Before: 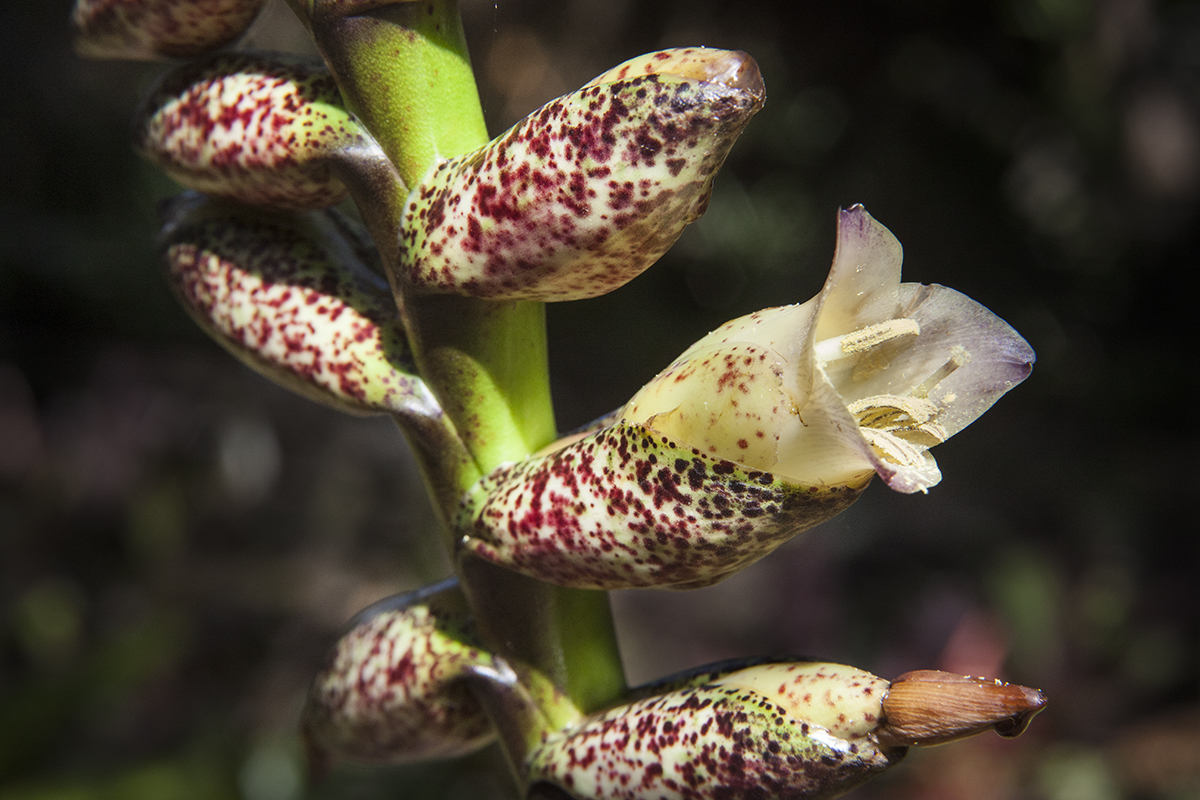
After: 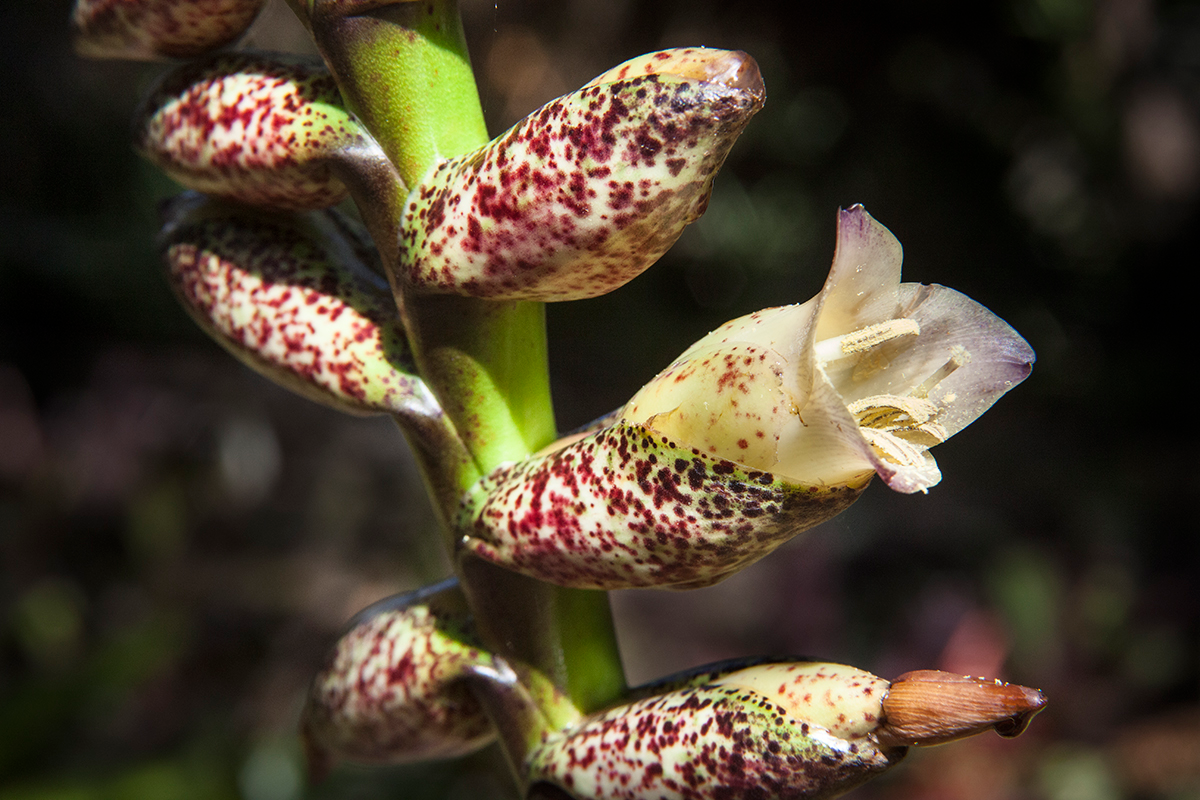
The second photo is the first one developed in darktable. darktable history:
shadows and highlights: shadows 1.1, highlights 38.48
